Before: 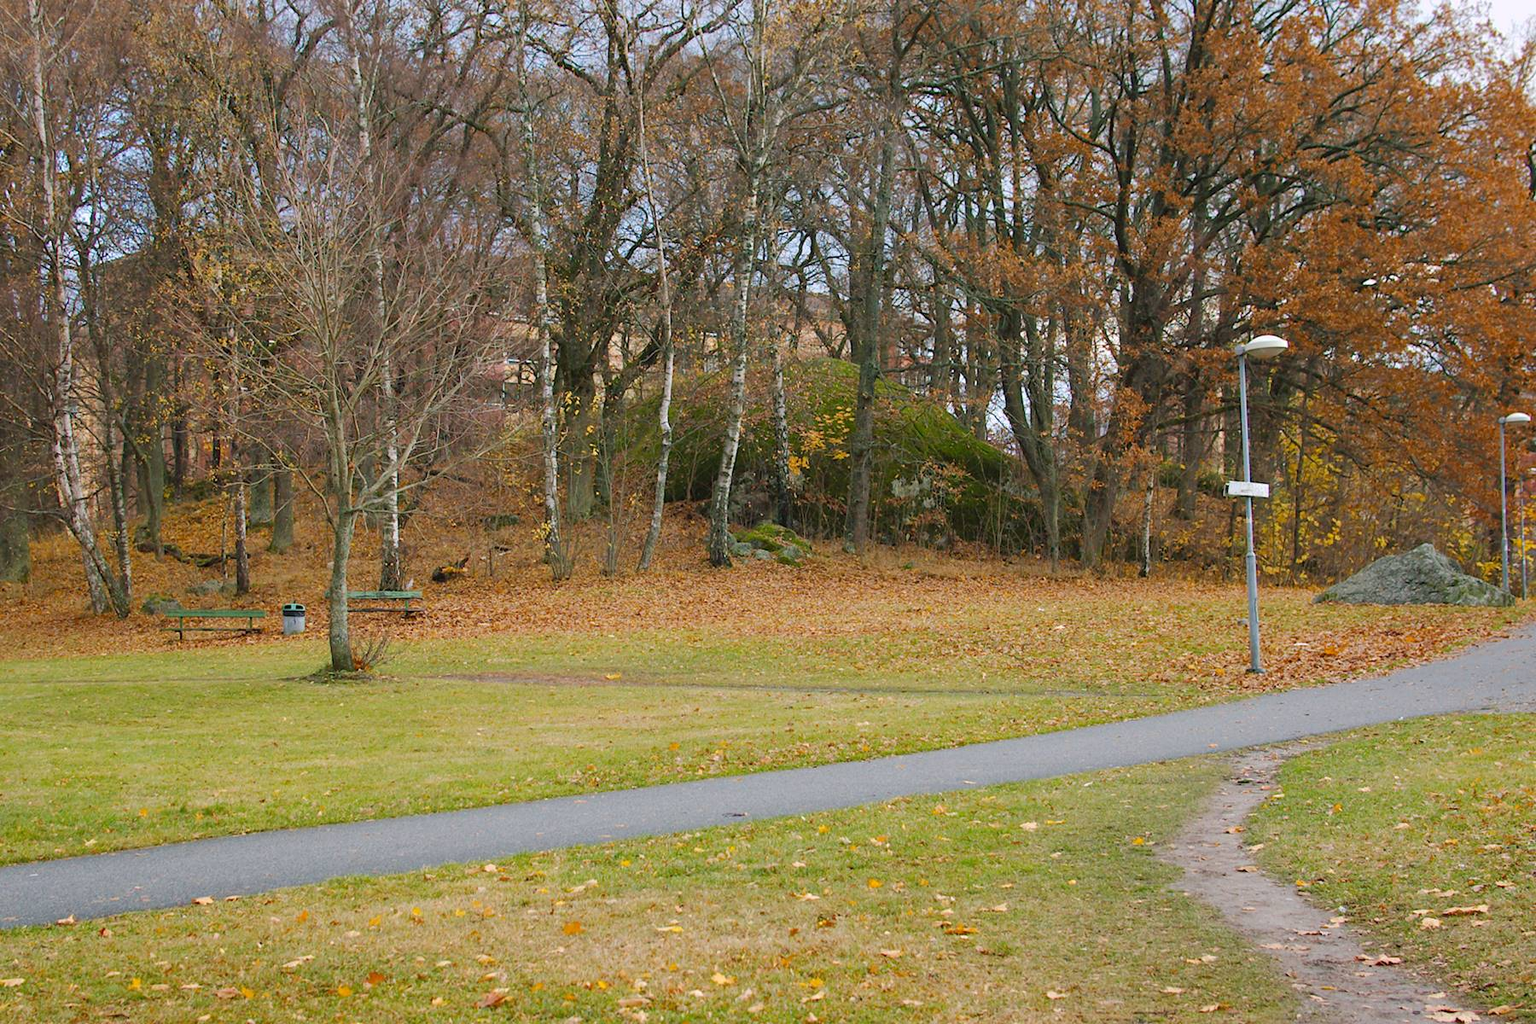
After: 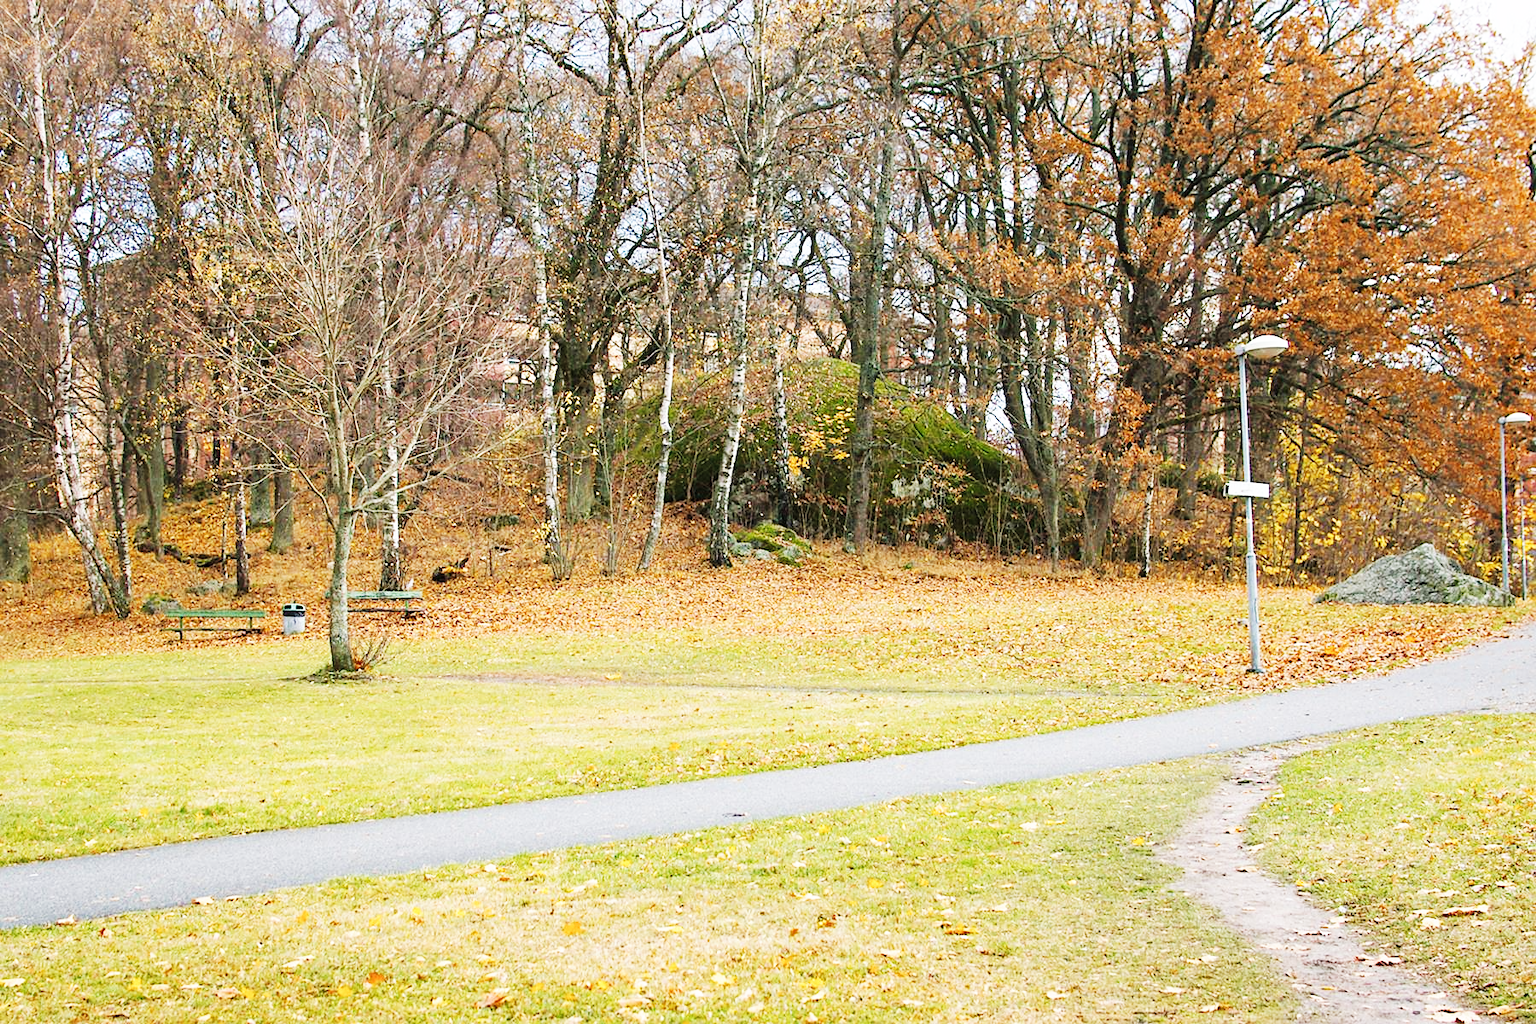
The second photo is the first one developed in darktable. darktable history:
color correction: saturation 0.8
base curve: curves: ch0 [(0, 0) (0.007, 0.004) (0.027, 0.03) (0.046, 0.07) (0.207, 0.54) (0.442, 0.872) (0.673, 0.972) (1, 1)], preserve colors none
sharpen: amount 0.2
